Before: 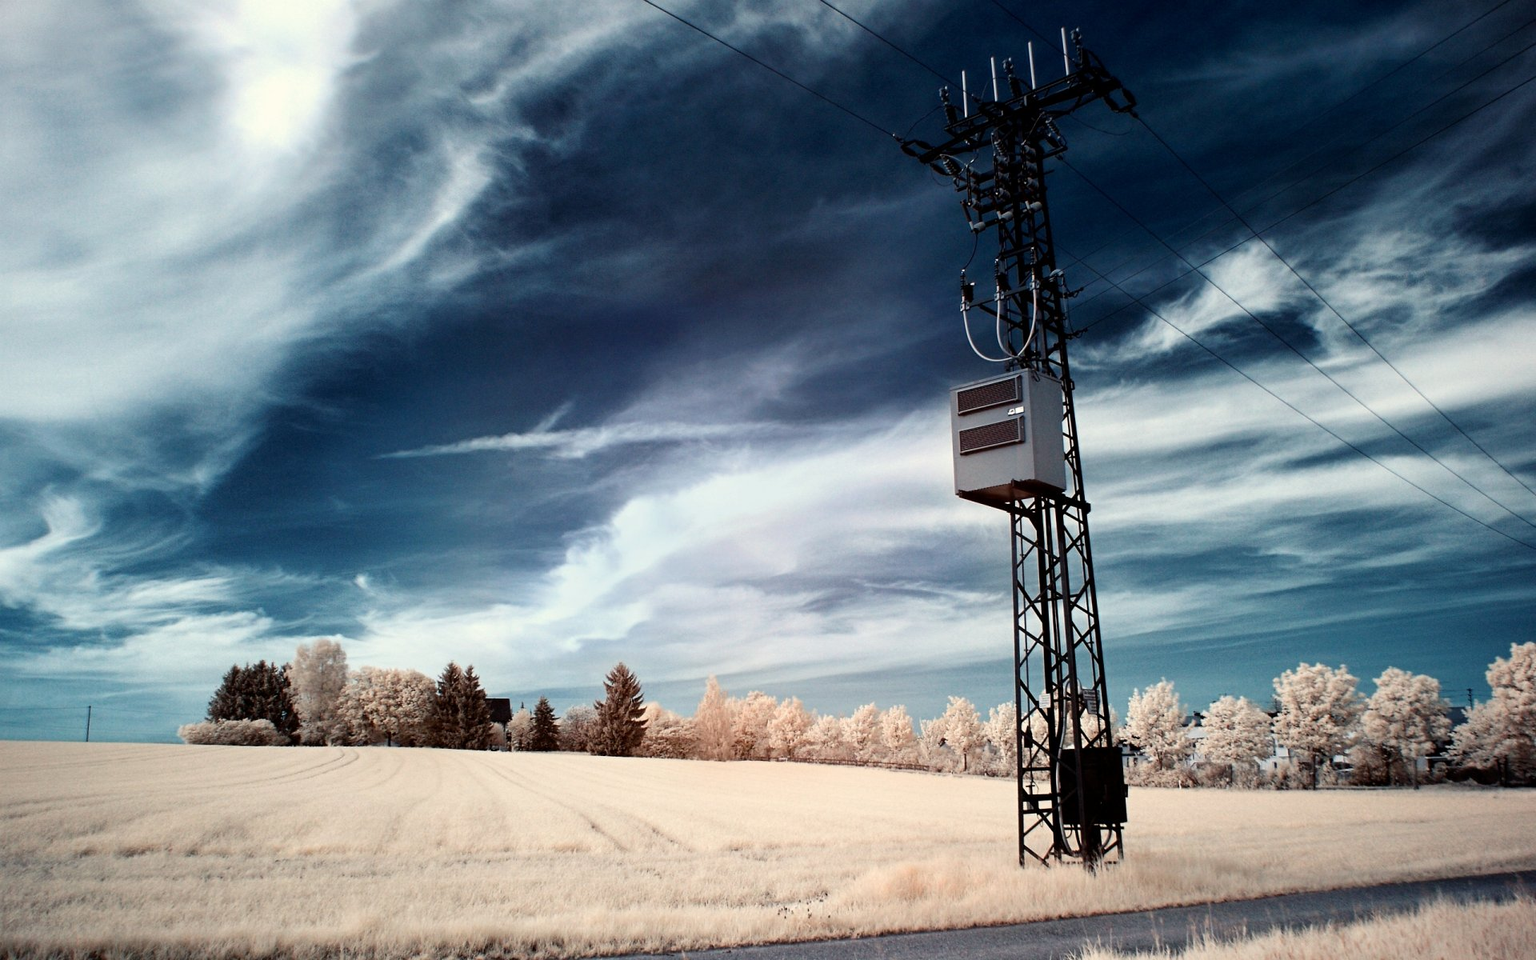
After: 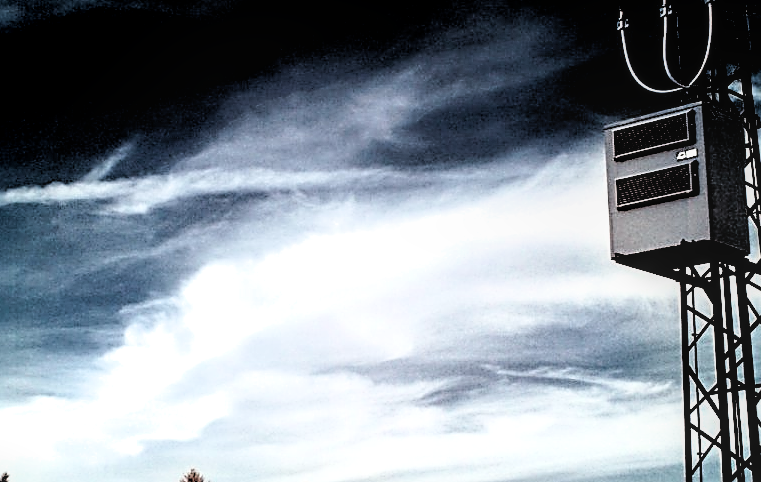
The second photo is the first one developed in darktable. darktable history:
filmic rgb: black relative exposure -1.14 EV, white relative exposure 2.06 EV, hardness 1.6, contrast 2.238
exposure: compensate exposure bias true, compensate highlight preservation false
sharpen: amount 0.734
local contrast: on, module defaults
crop: left 30.391%, top 29.939%, right 29.965%, bottom 29.874%
